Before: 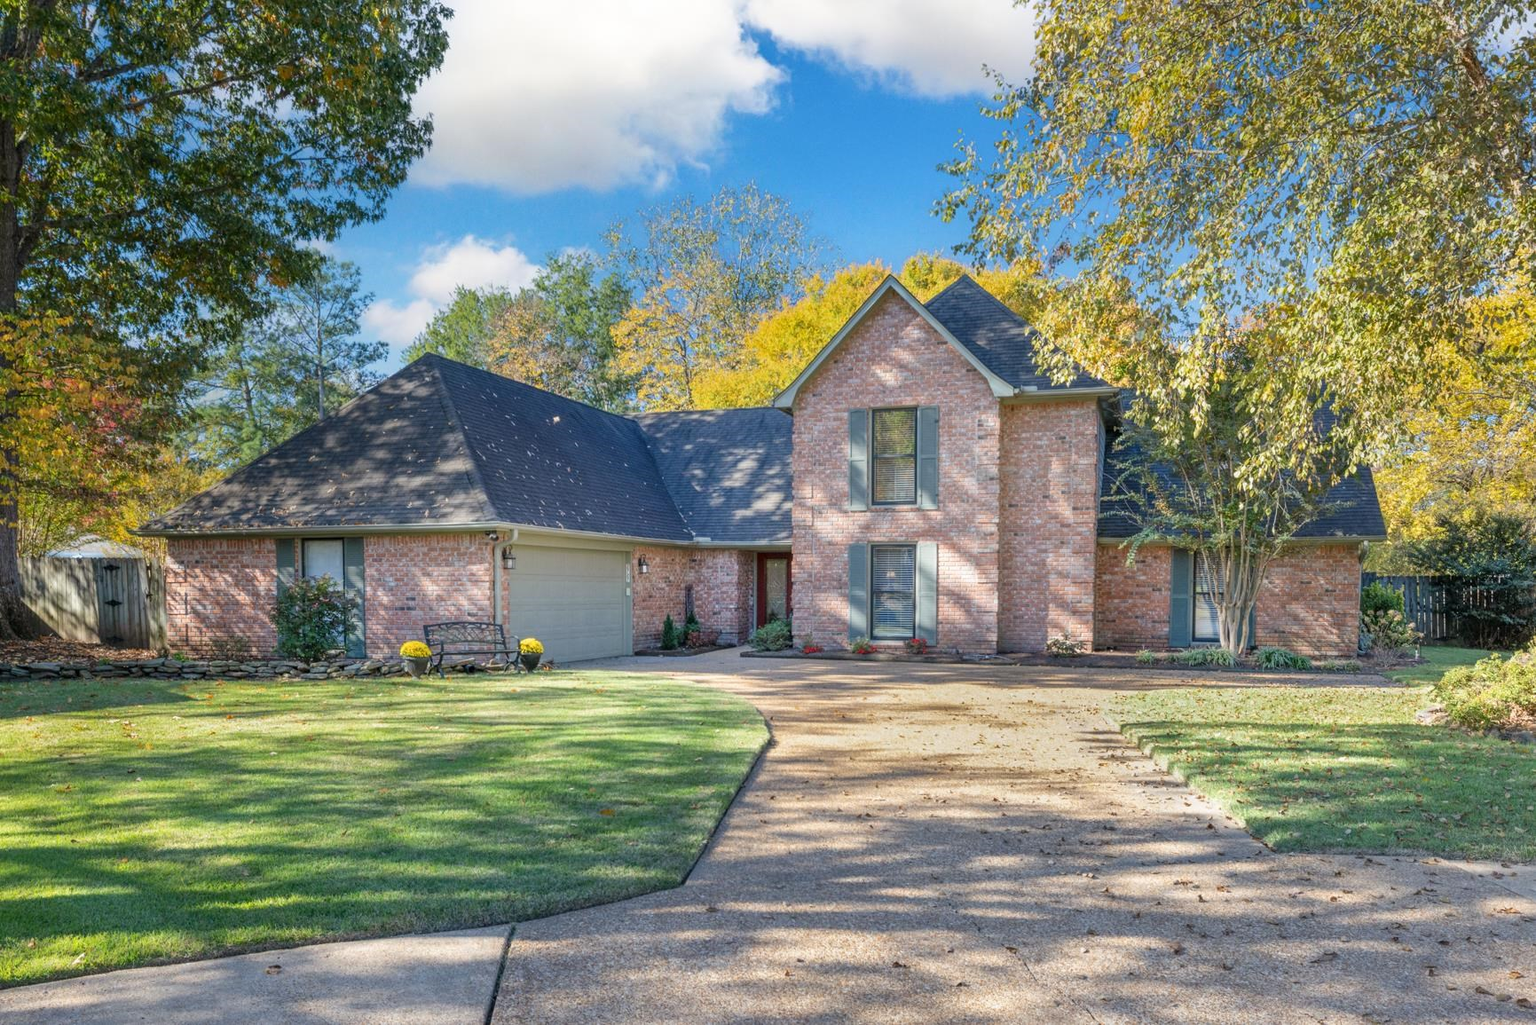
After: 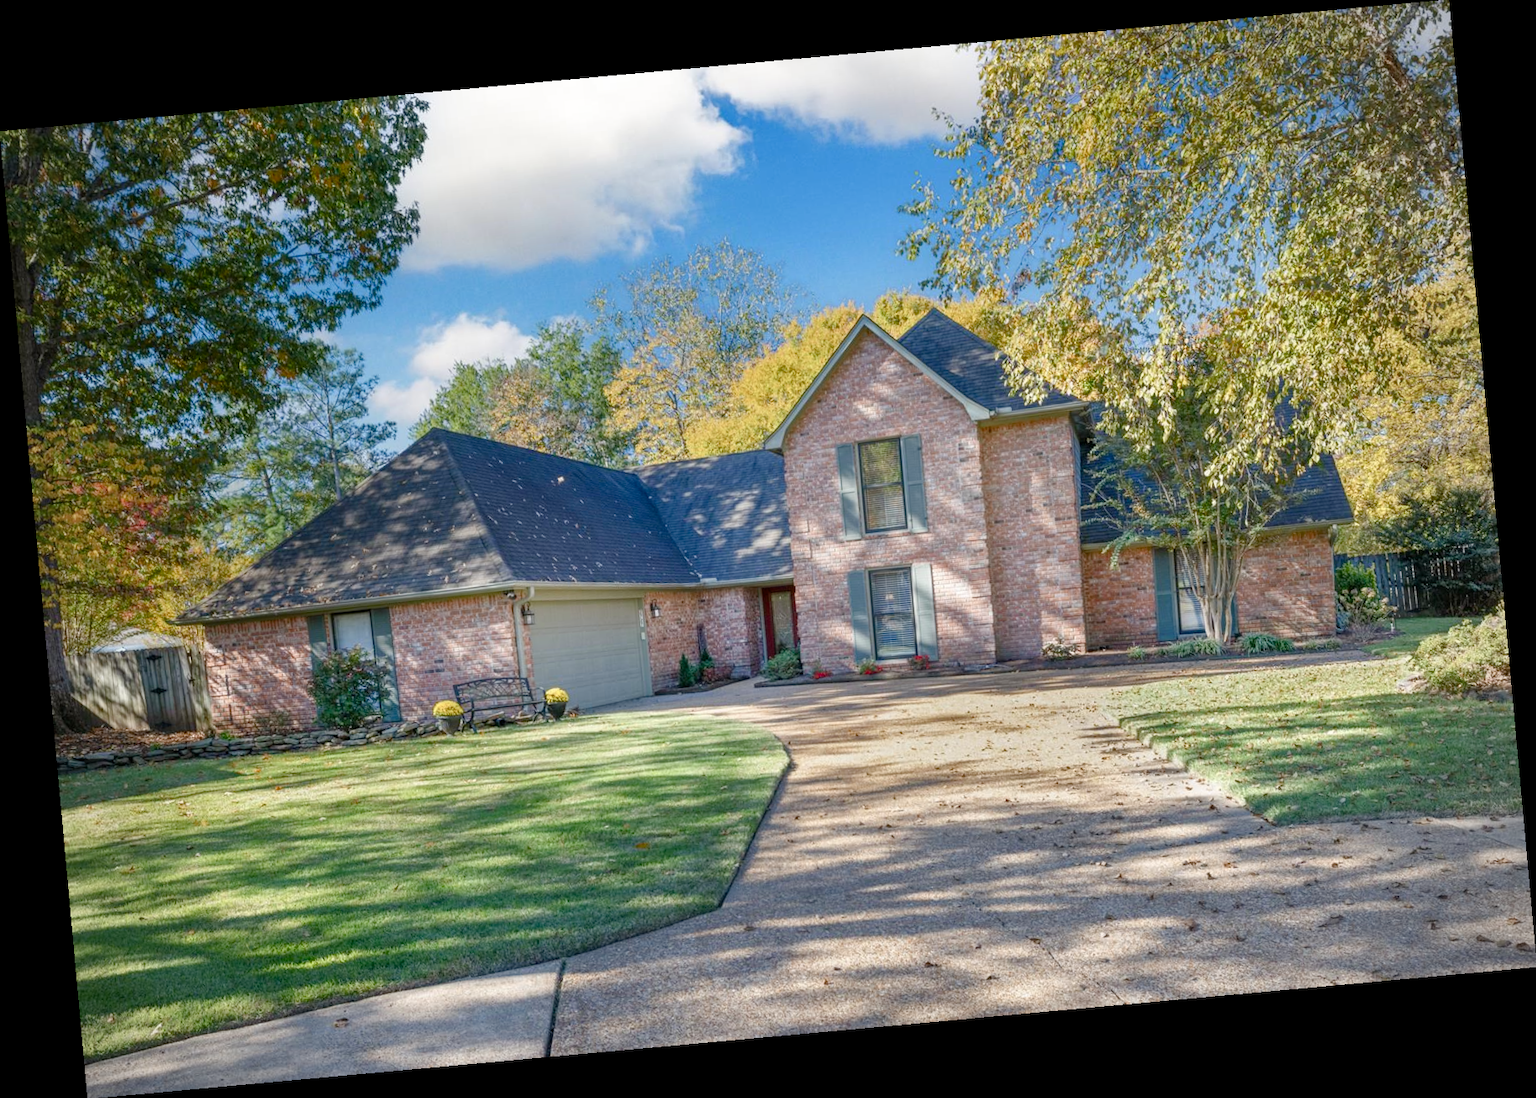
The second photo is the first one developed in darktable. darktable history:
color balance rgb: perceptual saturation grading › global saturation 20%, perceptual saturation grading › highlights -50%, perceptual saturation grading › shadows 30%
vignetting: unbound false
rotate and perspective: rotation -5.2°, automatic cropping off
